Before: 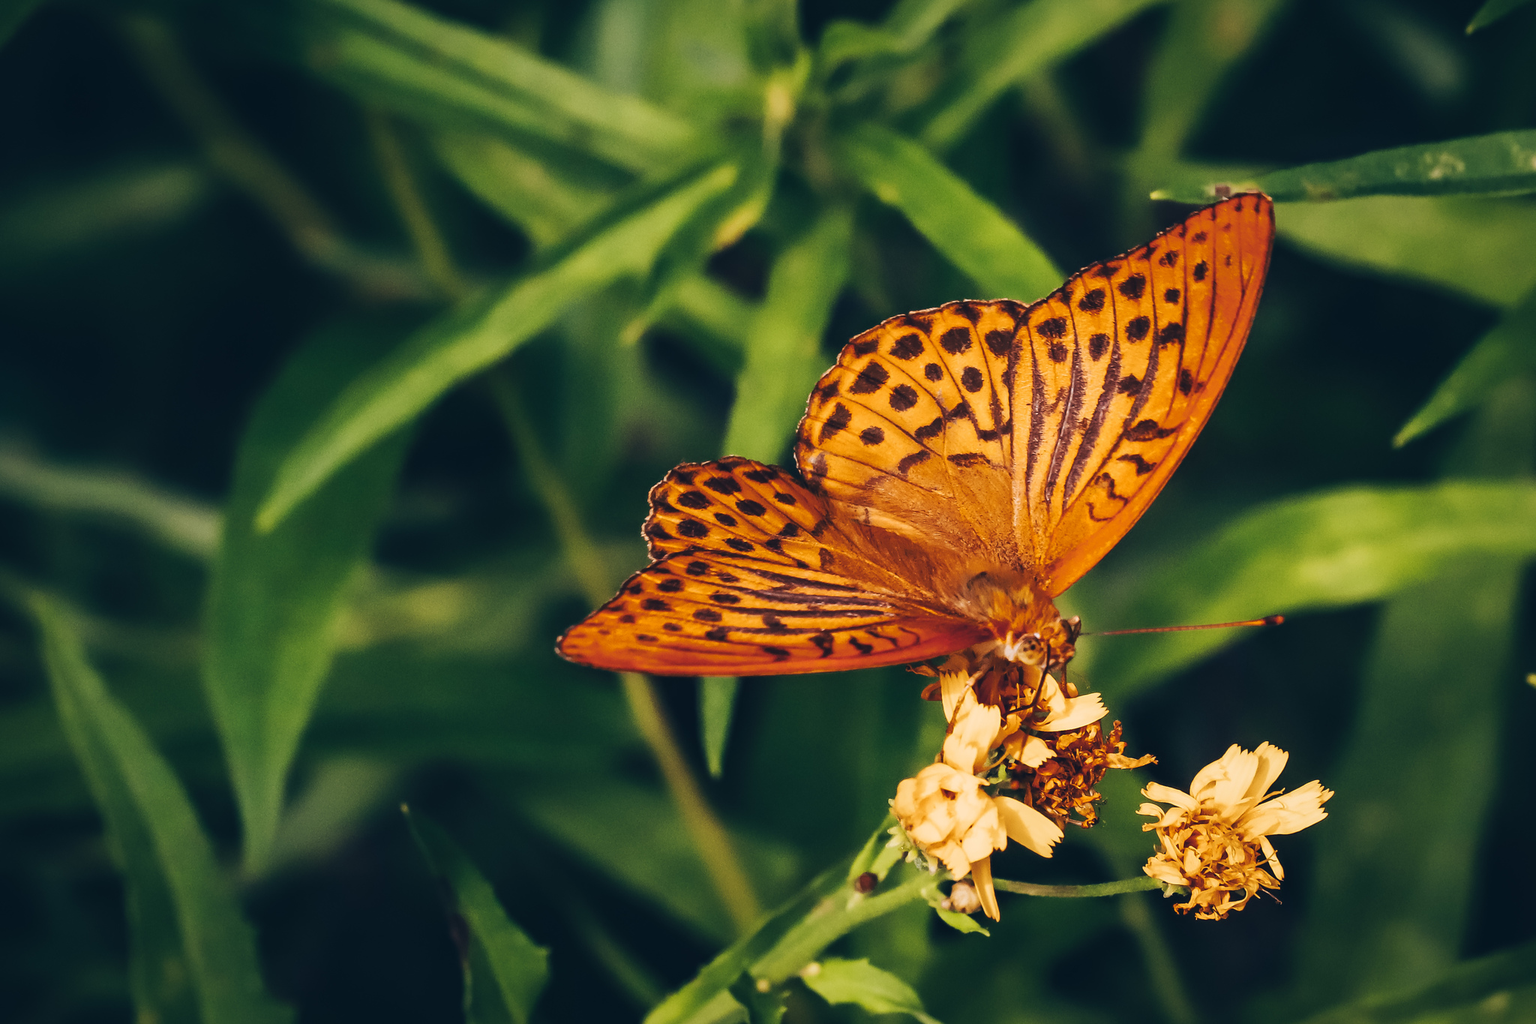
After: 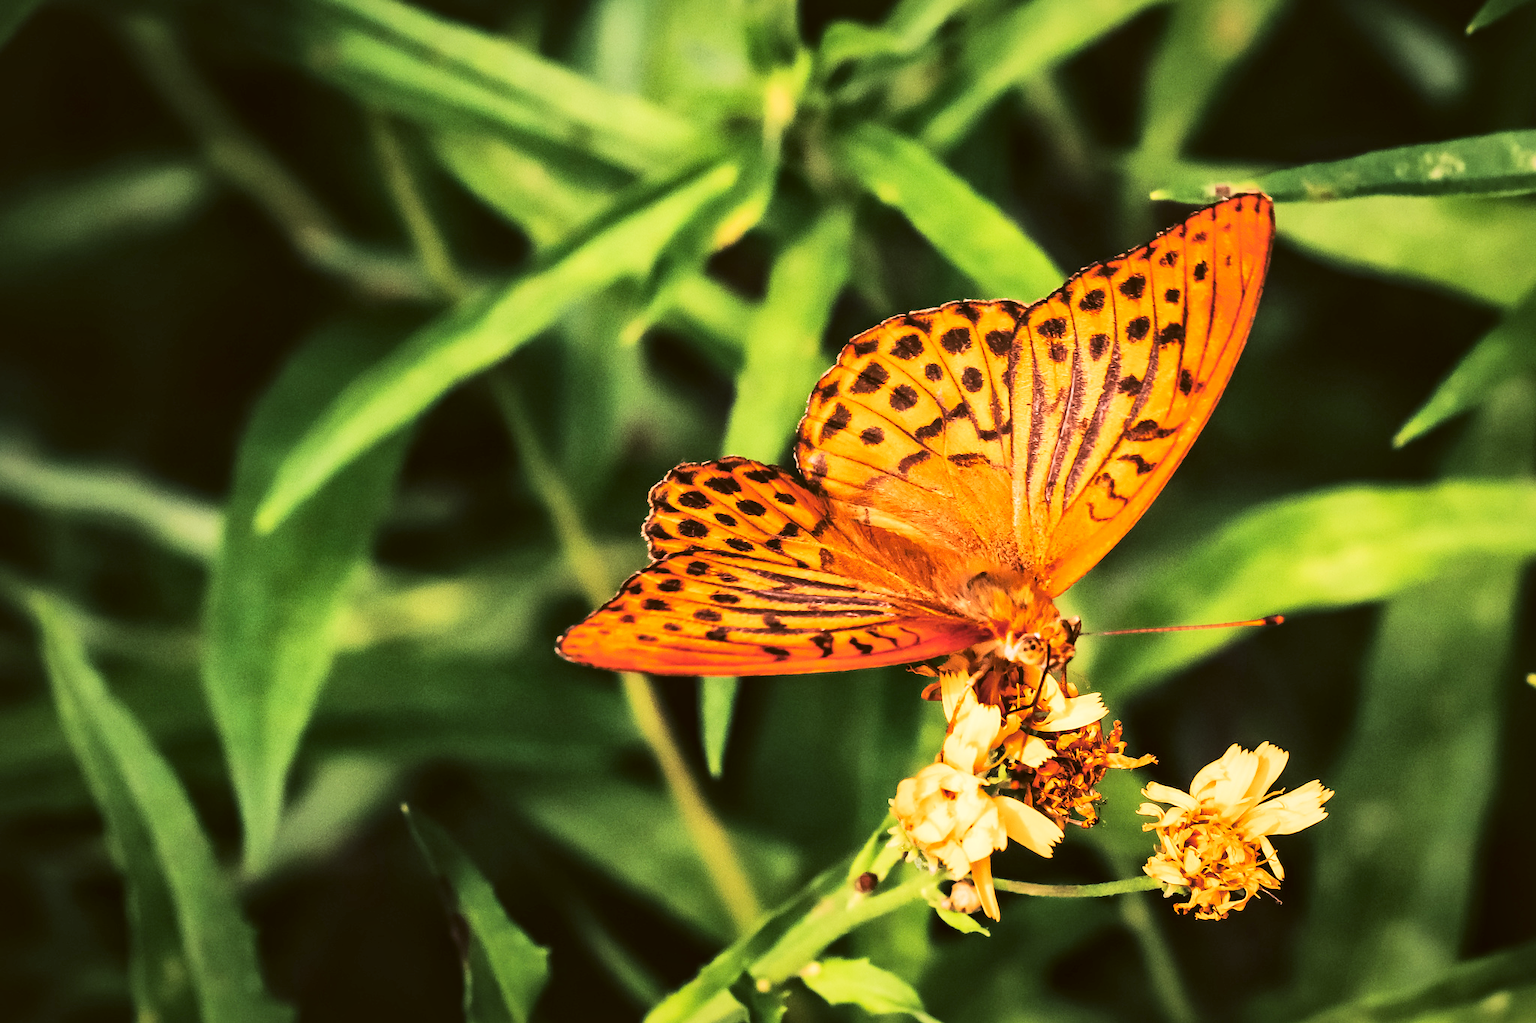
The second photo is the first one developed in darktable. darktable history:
color correction: highlights a* -0.415, highlights b* 0.182, shadows a* 4.8, shadows b* 20.78
local contrast: mode bilateral grid, contrast 19, coarseness 50, detail 144%, midtone range 0.2
tone equalizer: -7 EV 0.163 EV, -6 EV 0.586 EV, -5 EV 1.11 EV, -4 EV 1.36 EV, -3 EV 1.15 EV, -2 EV 0.6 EV, -1 EV 0.16 EV, edges refinement/feathering 500, mask exposure compensation -1.57 EV, preserve details no
